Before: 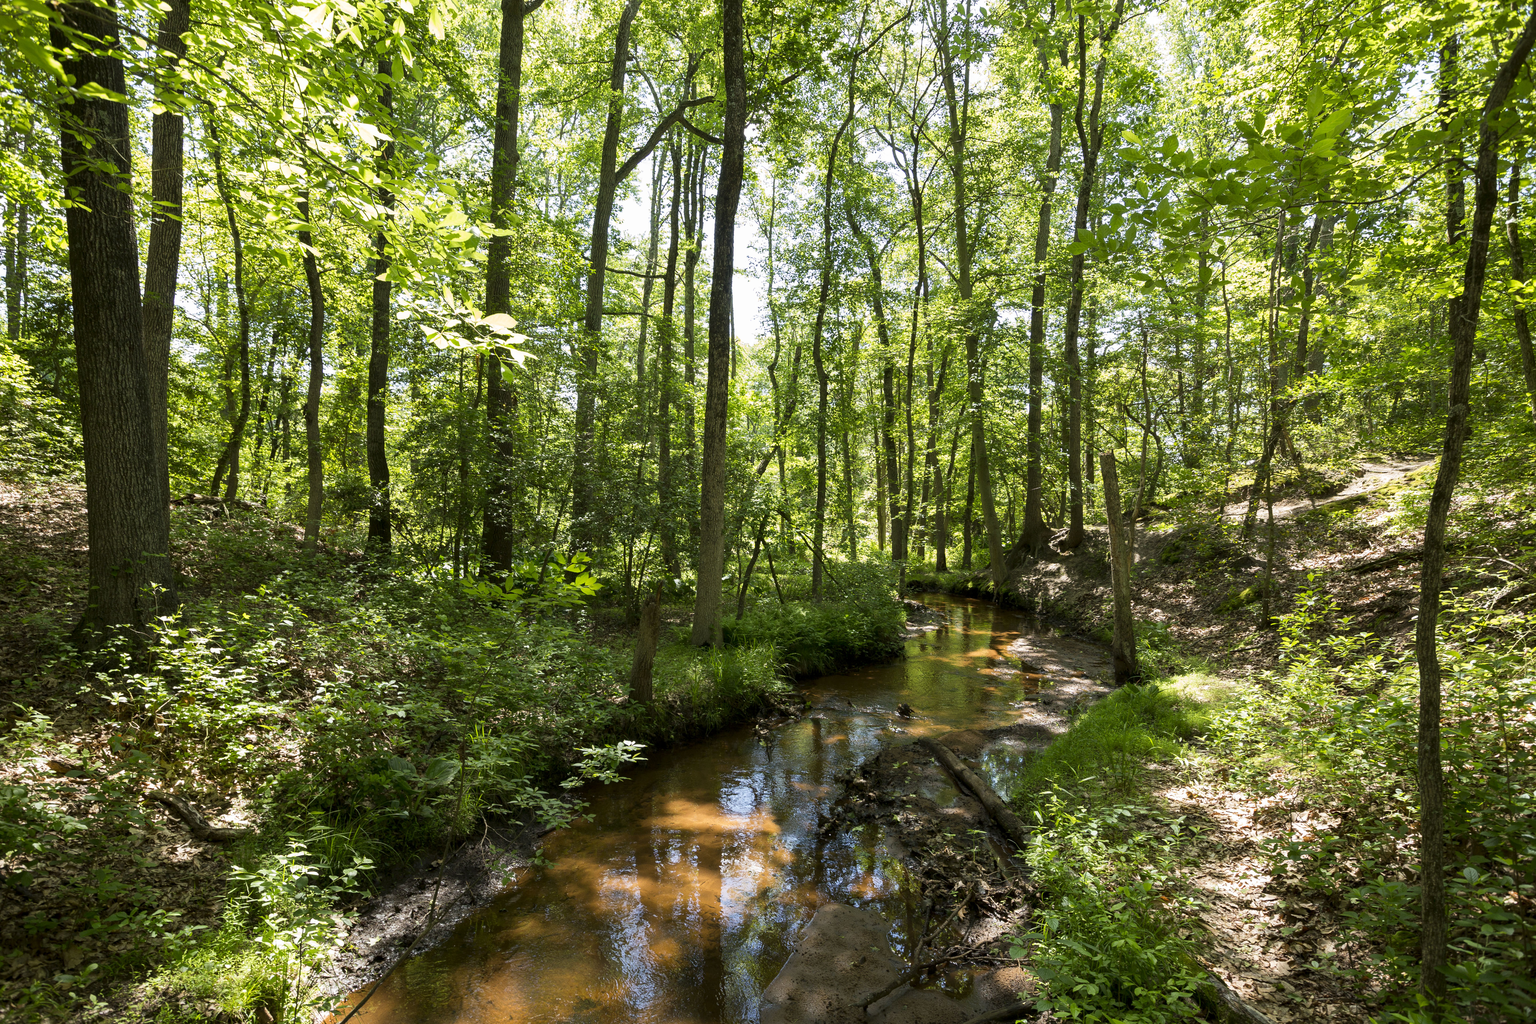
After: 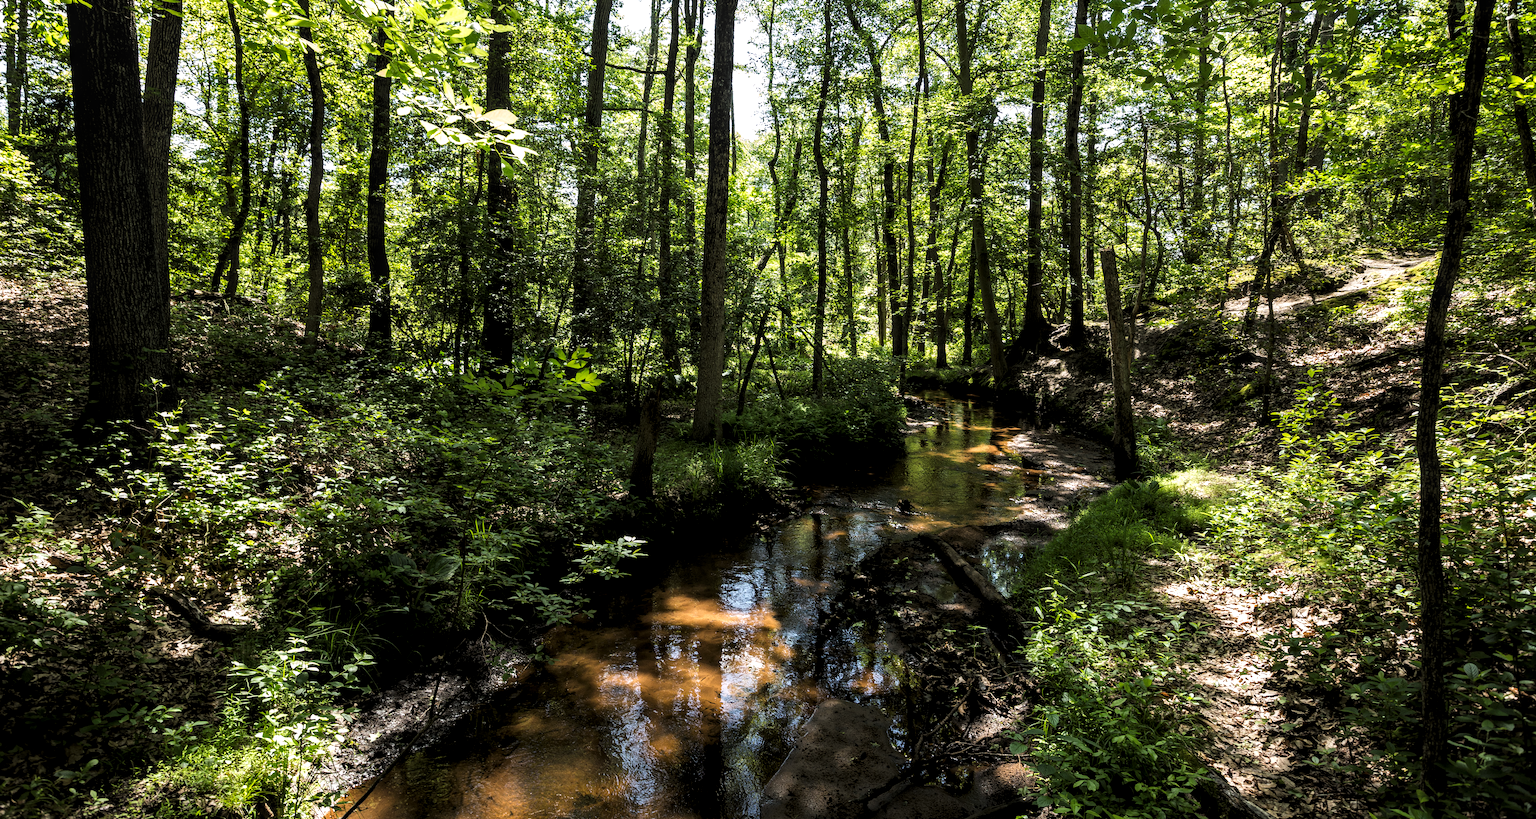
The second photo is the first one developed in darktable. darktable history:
levels: levels [0.101, 0.578, 0.953]
crop and rotate: top 19.998%
local contrast: detail 130%
